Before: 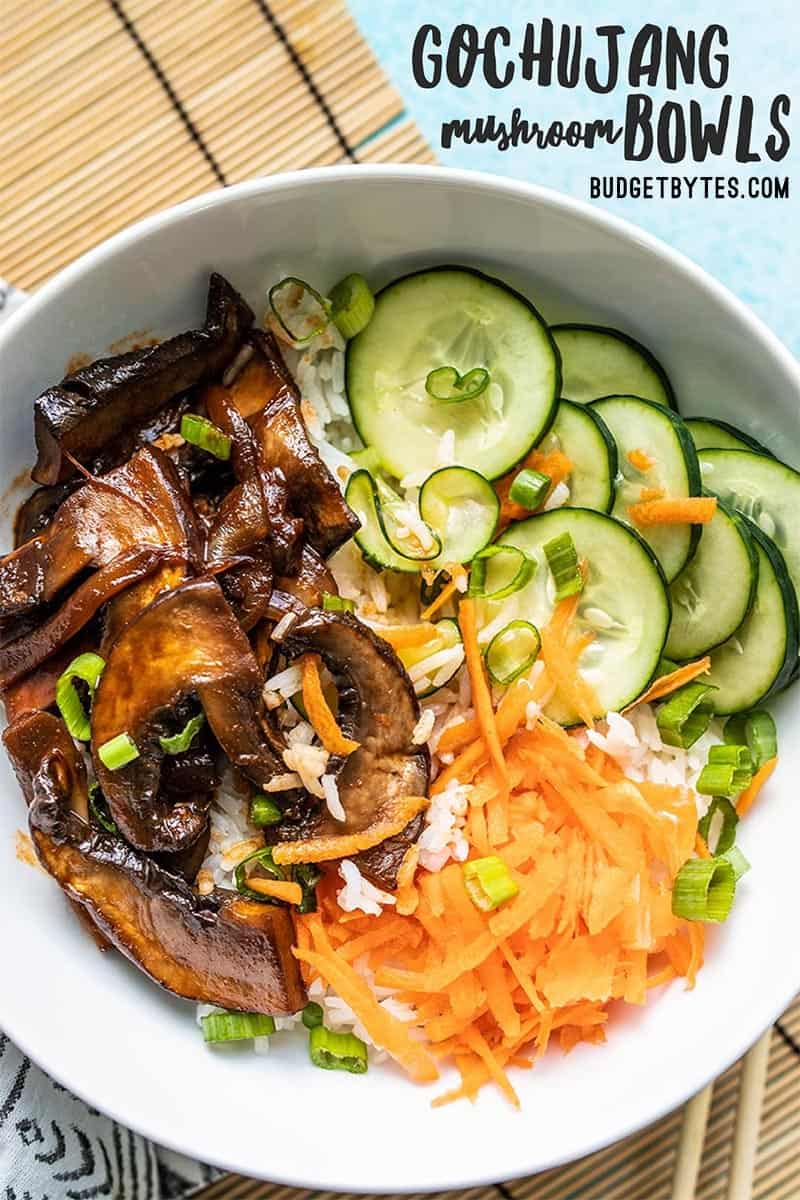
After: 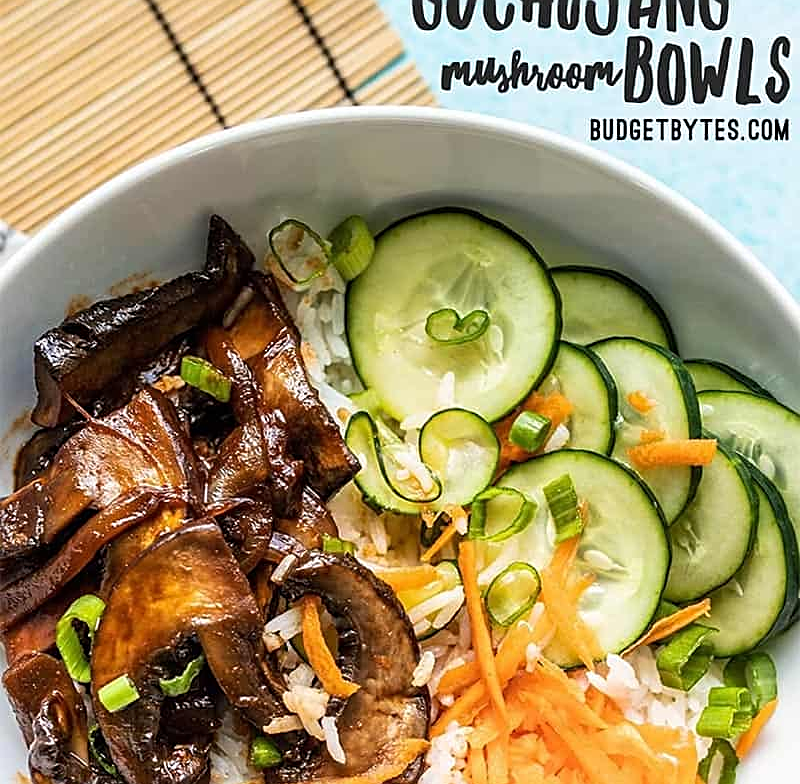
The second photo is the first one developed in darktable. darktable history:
crop and rotate: top 4.889%, bottom 29.777%
sharpen: on, module defaults
